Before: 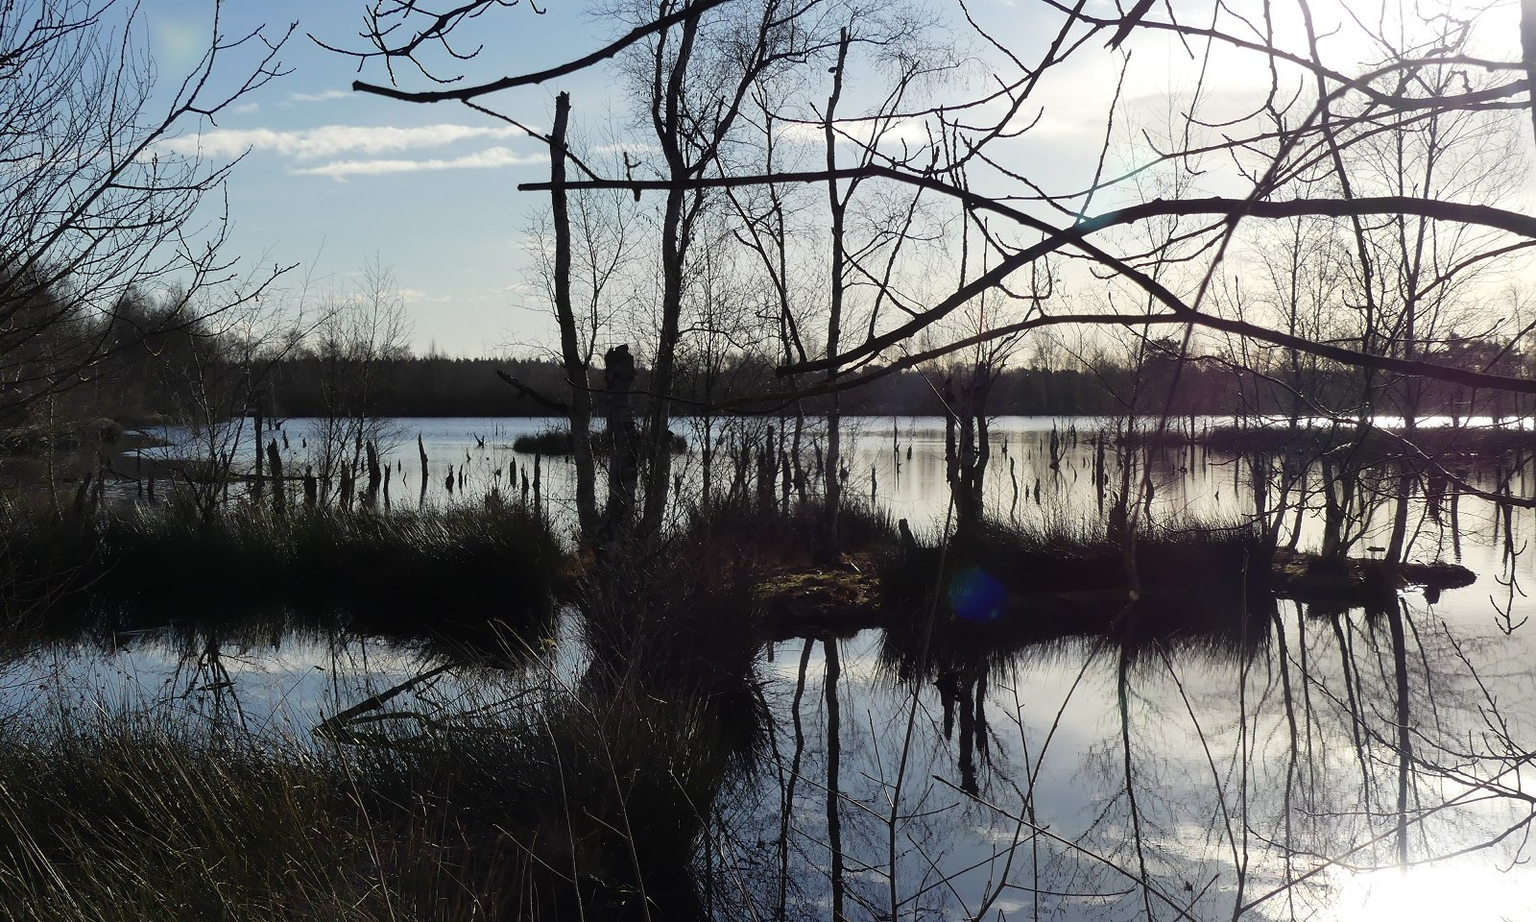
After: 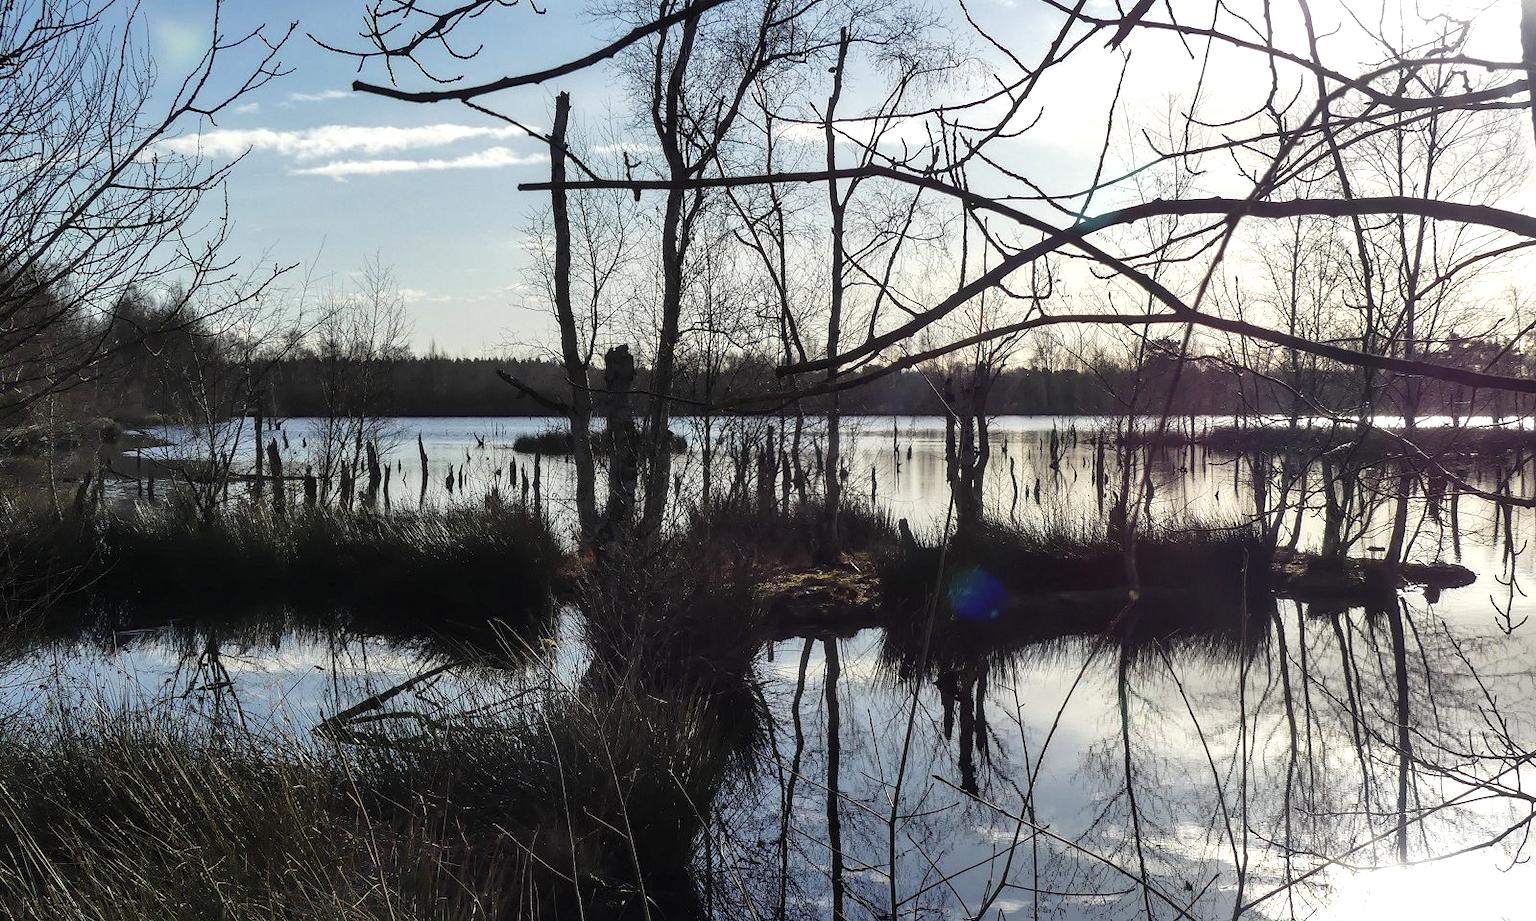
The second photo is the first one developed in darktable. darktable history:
local contrast: detail 130%
shadows and highlights: shadows 35, highlights -35, soften with gaussian
exposure: exposure 0.3 EV, compensate highlight preservation false
